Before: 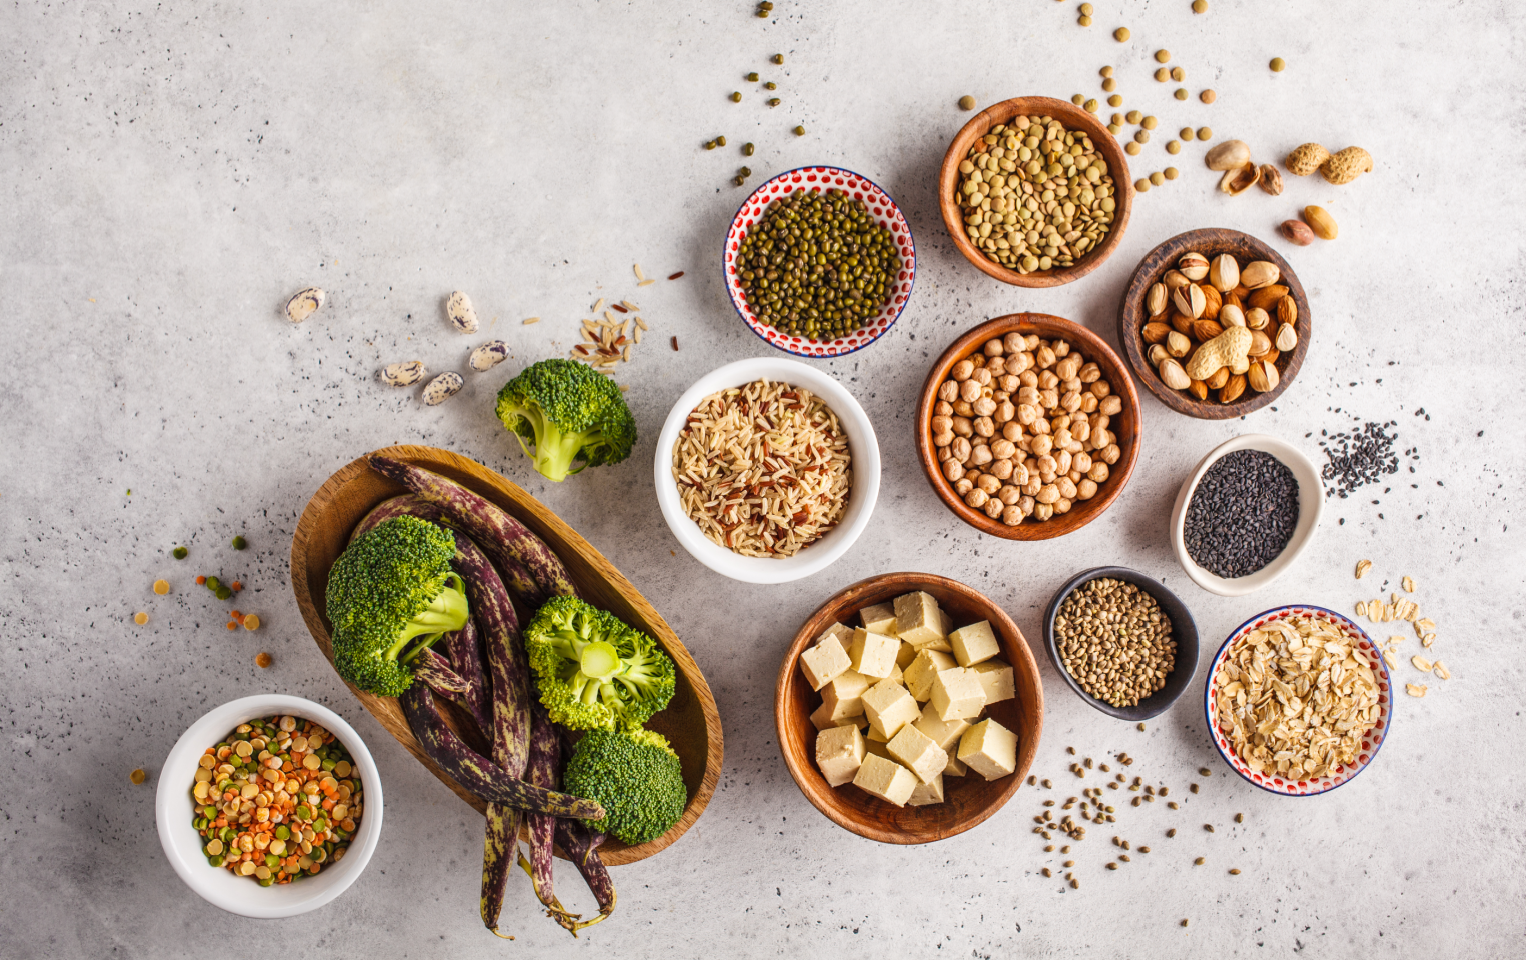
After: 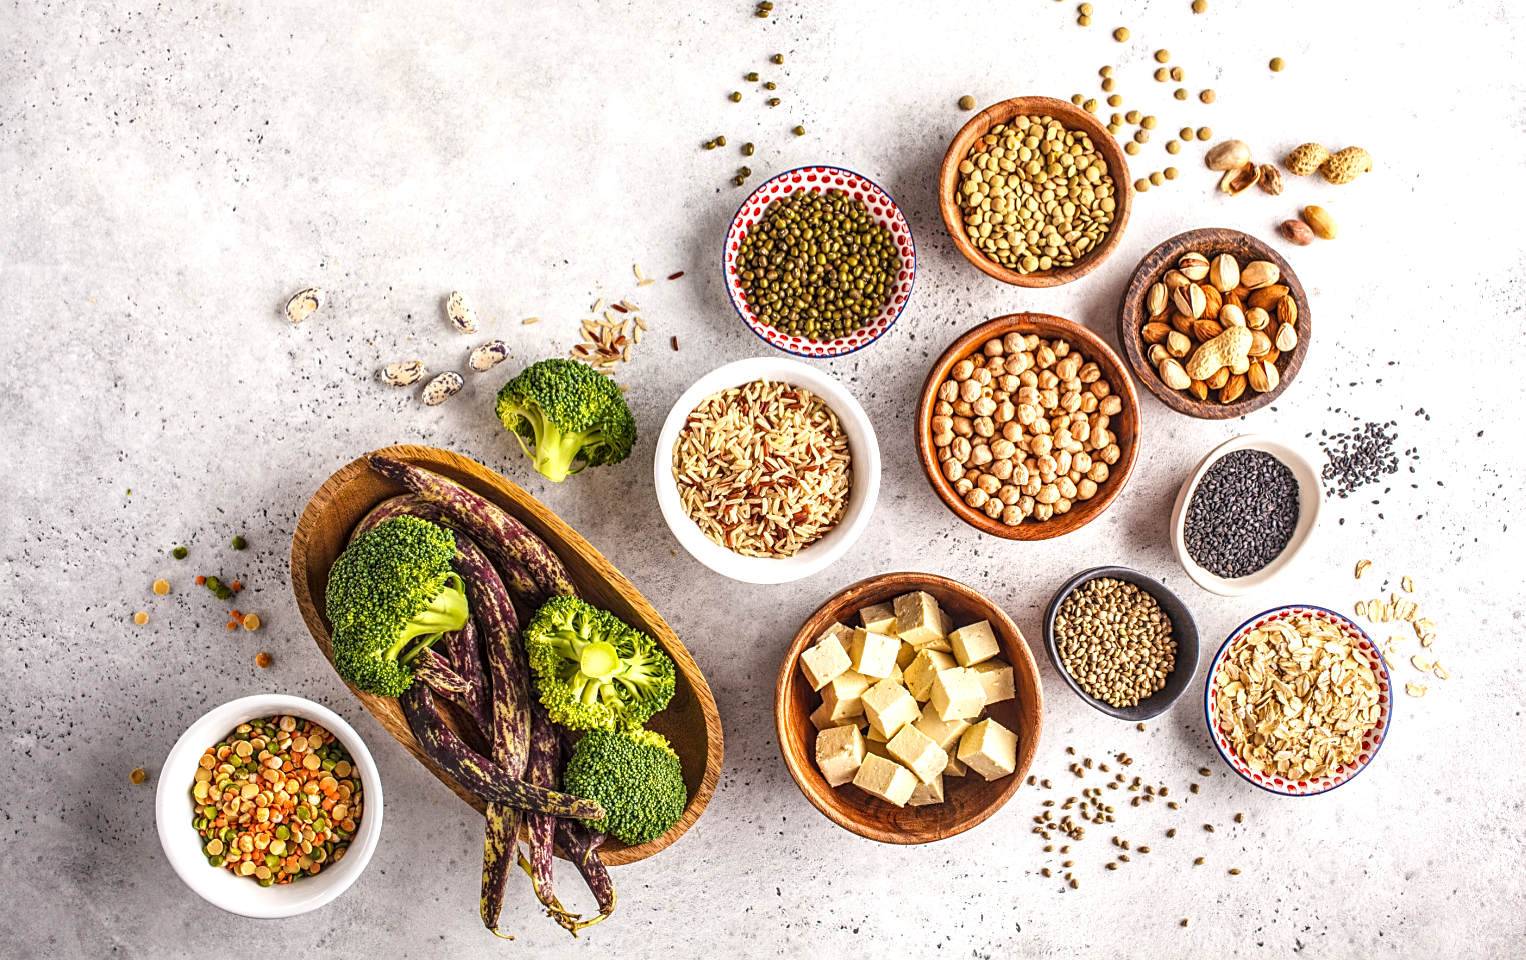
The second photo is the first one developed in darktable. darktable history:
sharpen: on, module defaults
local contrast: on, module defaults
exposure: exposure 0.438 EV, compensate highlight preservation false
